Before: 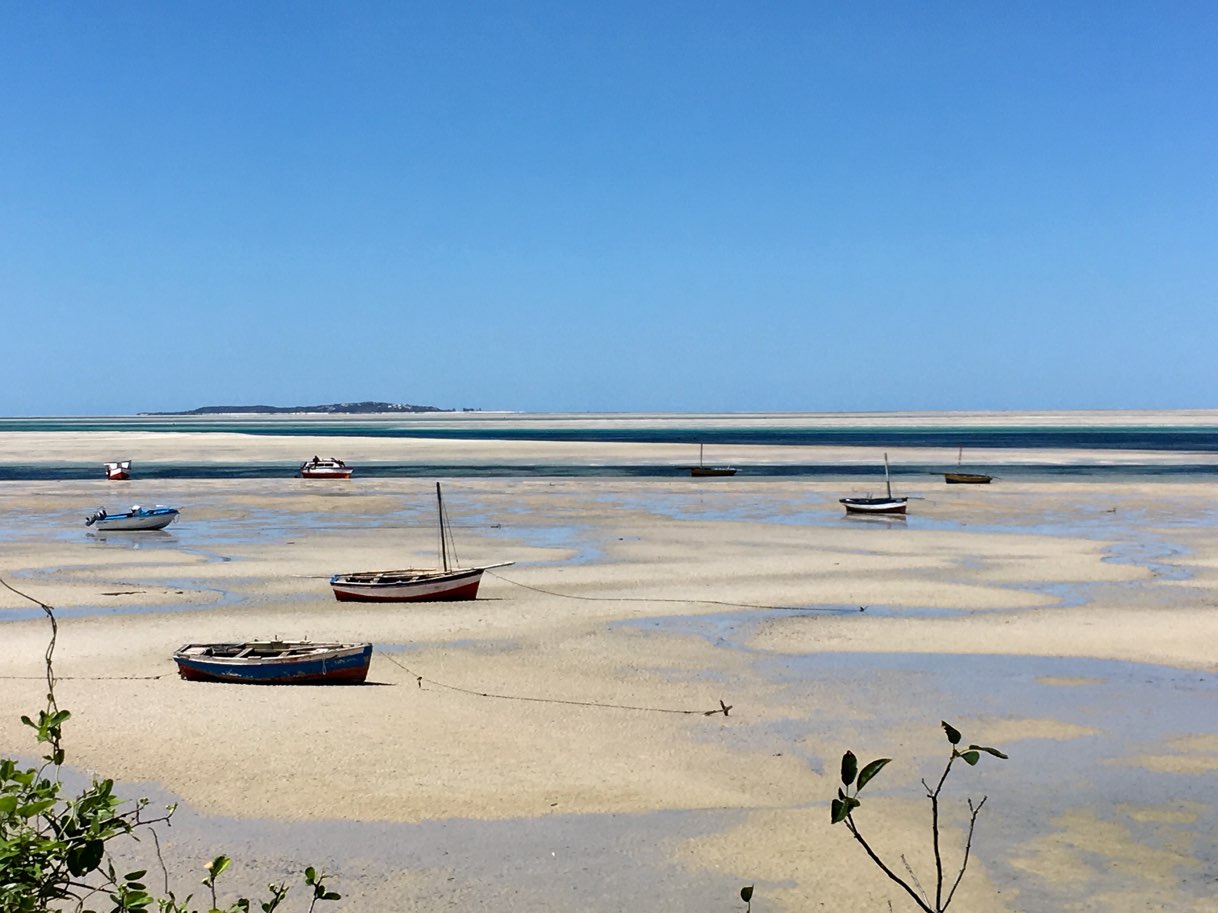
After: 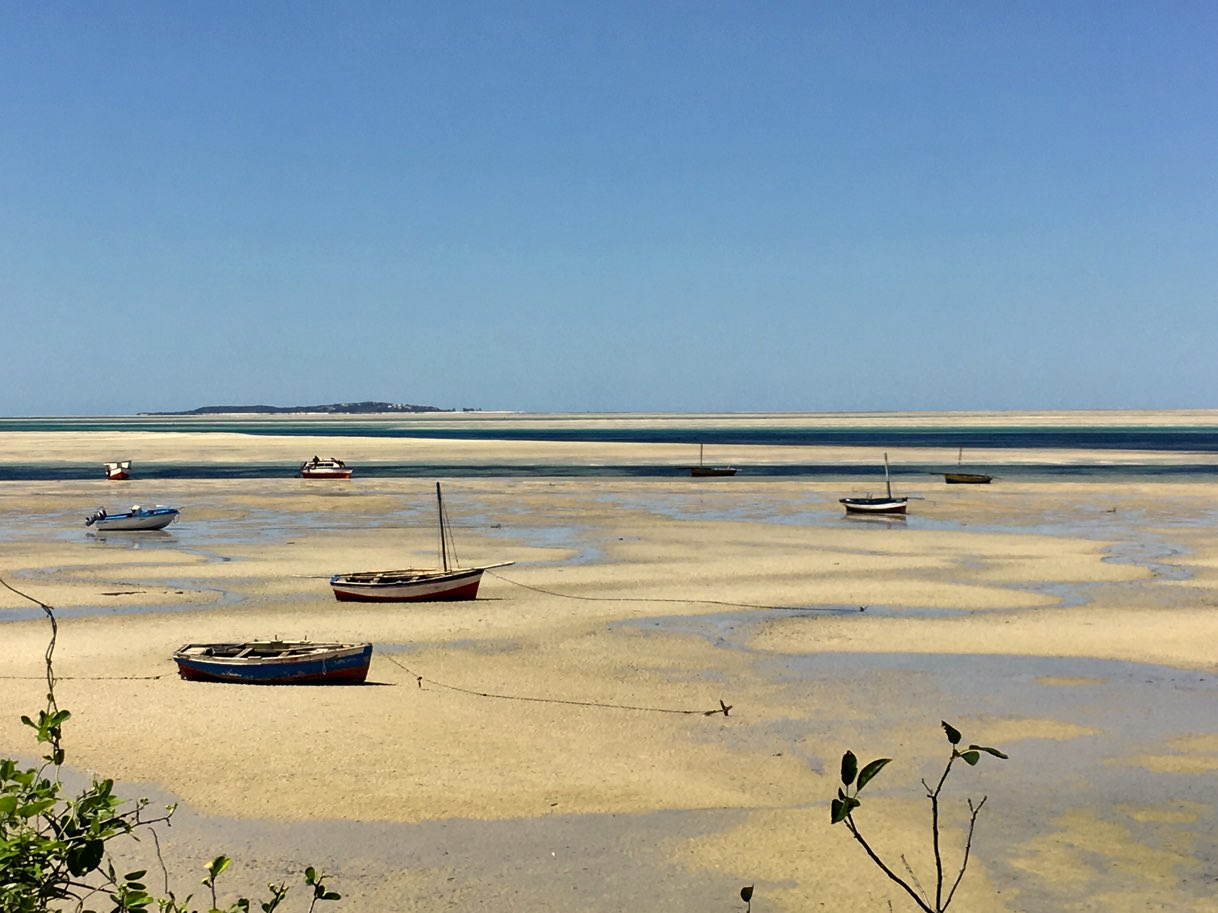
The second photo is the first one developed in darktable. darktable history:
color correction: highlights a* 1.39, highlights b* 17.83
shadows and highlights: shadows 12, white point adjustment 1.2, soften with gaussian
